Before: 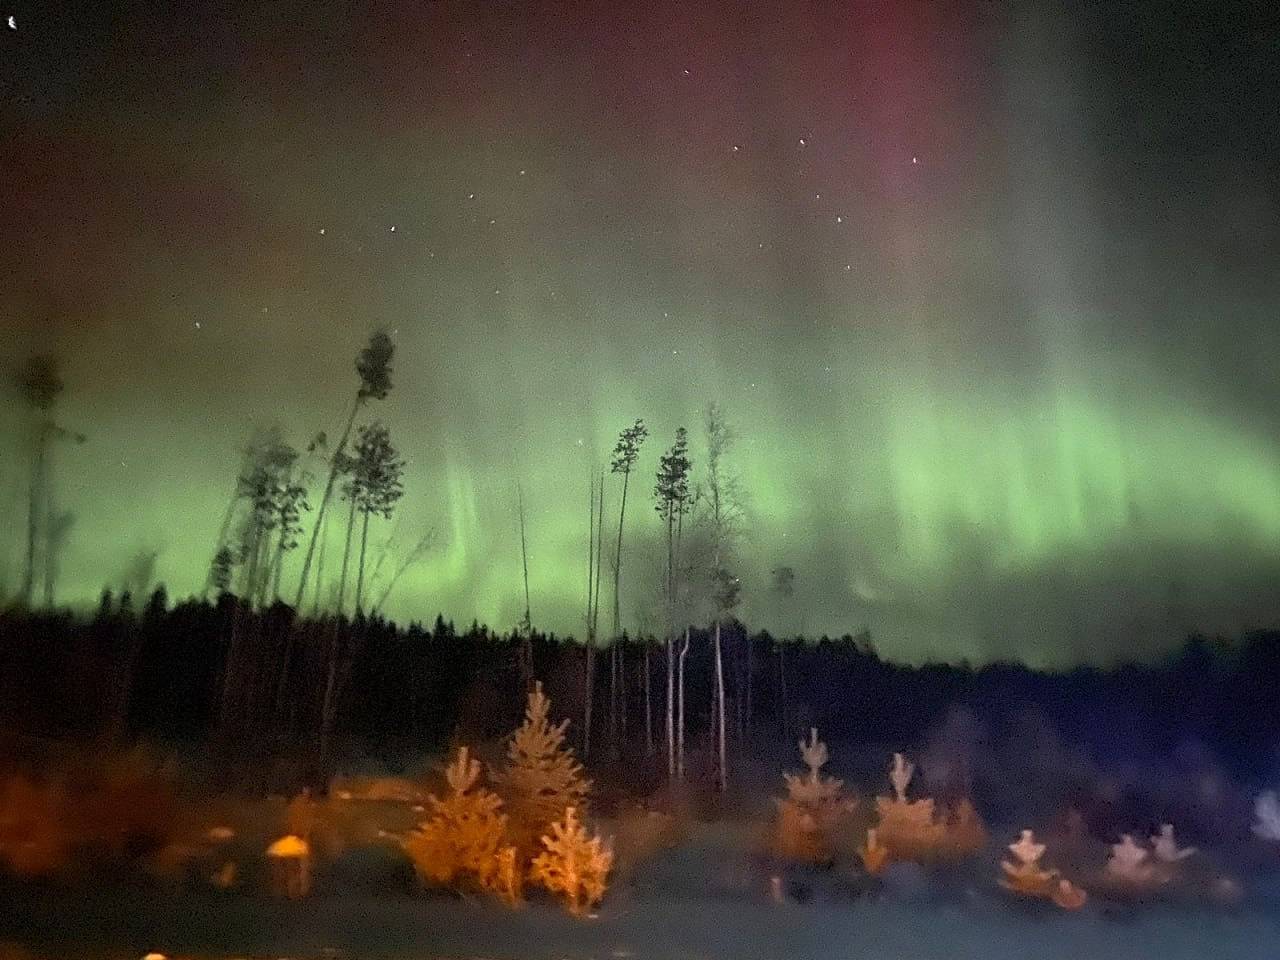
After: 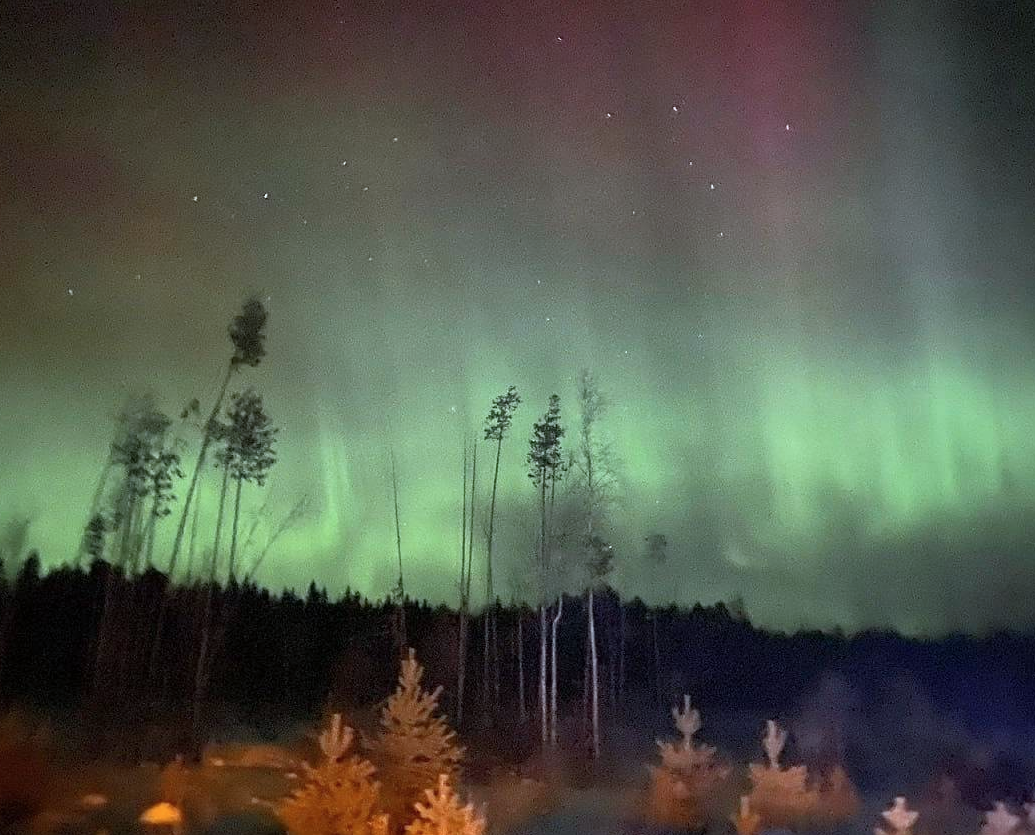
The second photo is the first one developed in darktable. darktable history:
color correction: highlights a* -4.18, highlights b* -10.81
crop: left 9.929%, top 3.475%, right 9.188%, bottom 9.529%
